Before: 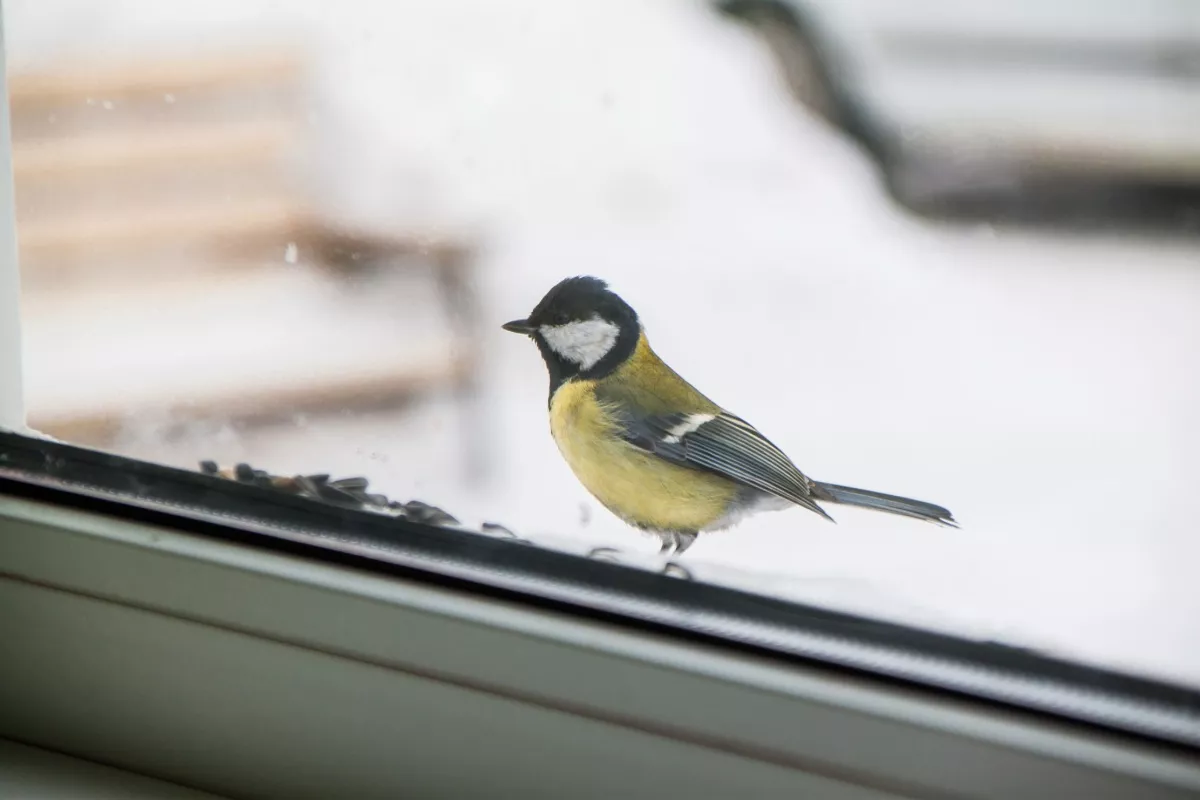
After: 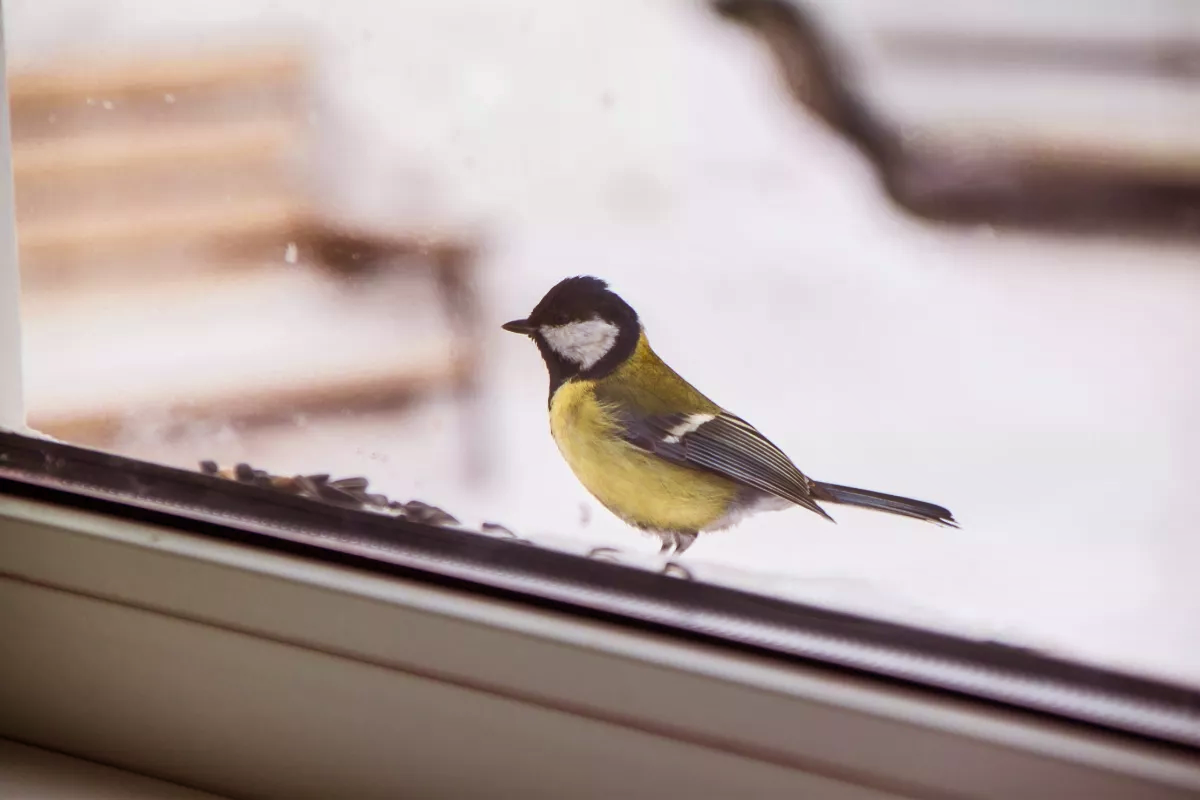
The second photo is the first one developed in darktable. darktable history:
velvia: on, module defaults
rgb levels: mode RGB, independent channels, levels [[0, 0.474, 1], [0, 0.5, 1], [0, 0.5, 1]]
shadows and highlights: shadows 25, highlights -48, soften with gaussian
